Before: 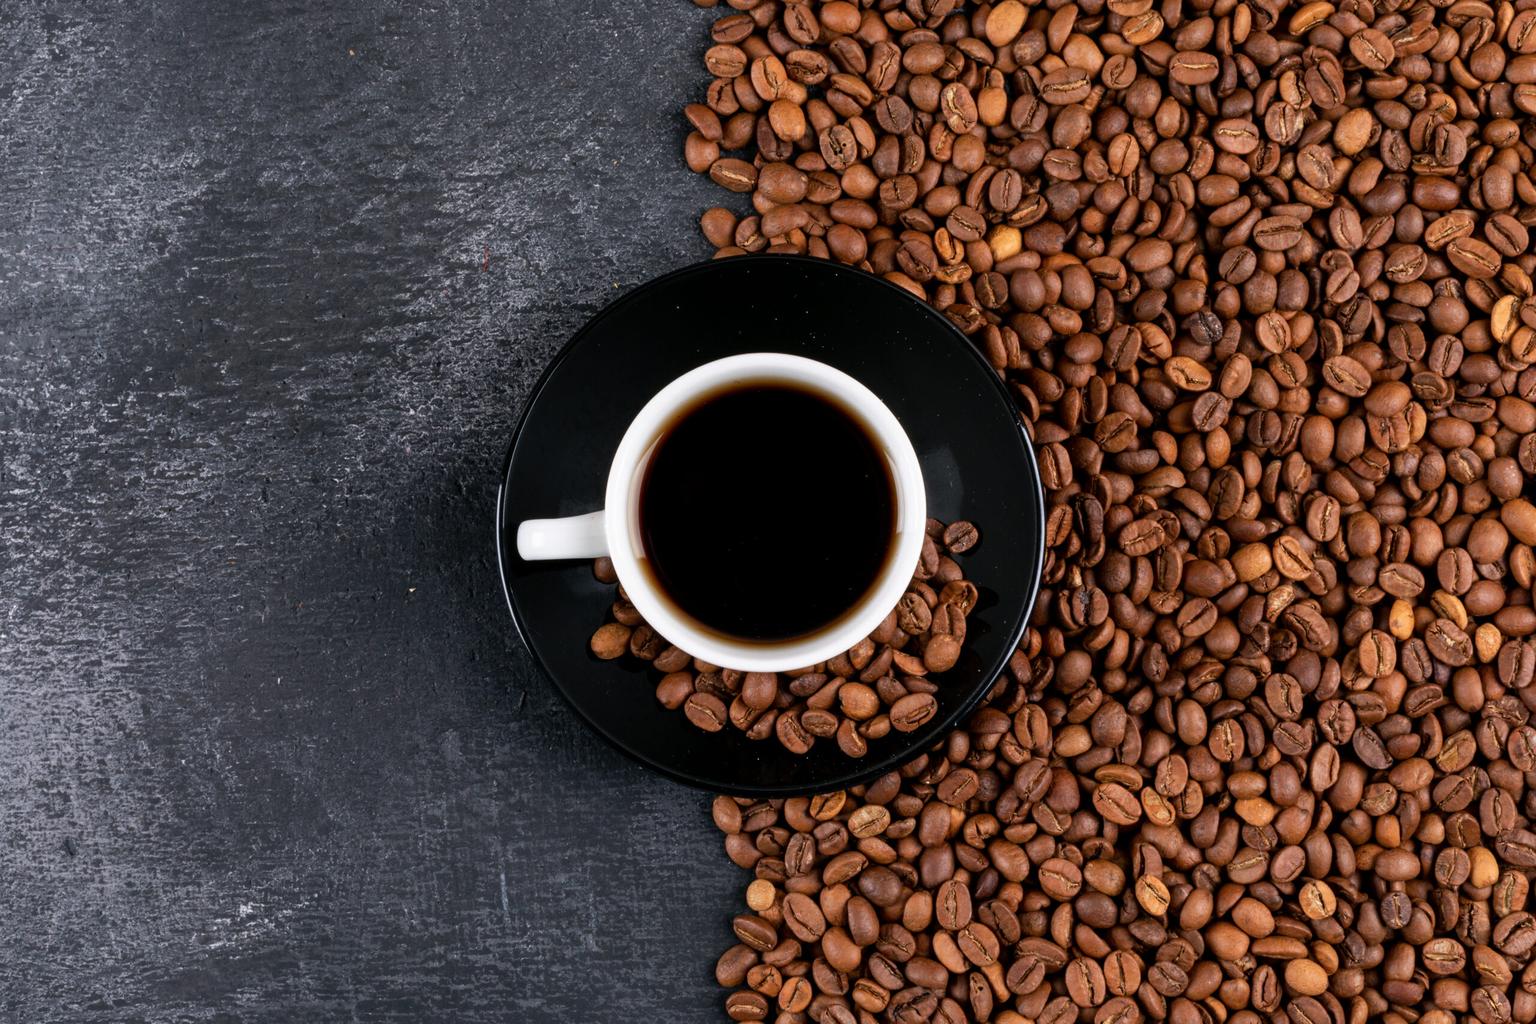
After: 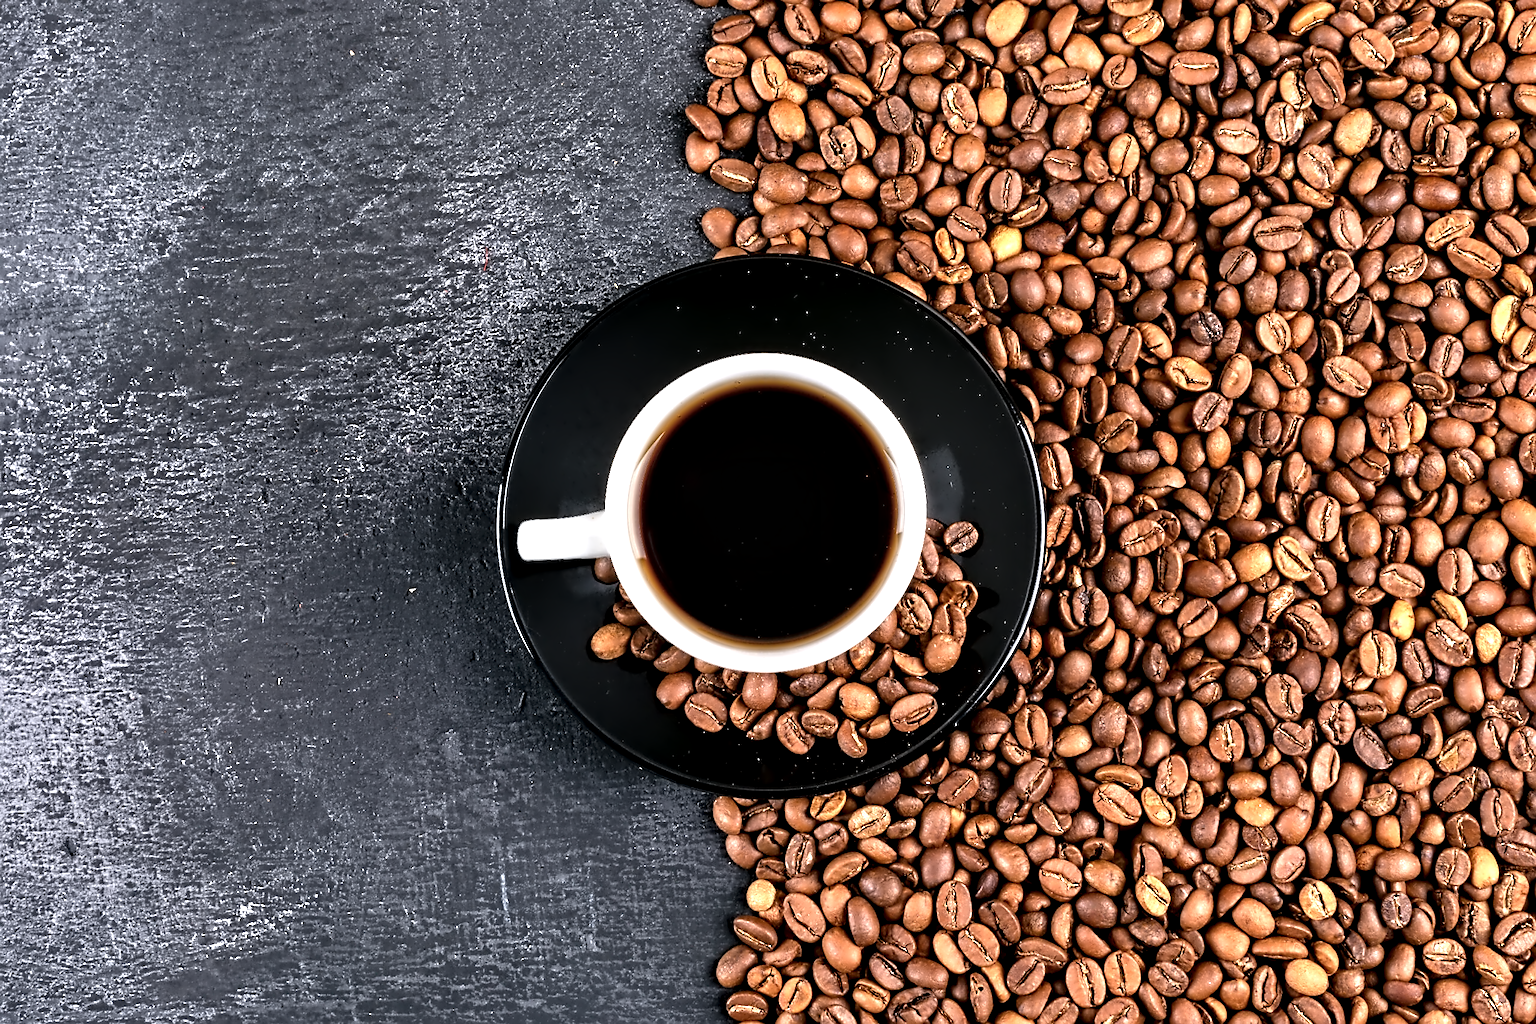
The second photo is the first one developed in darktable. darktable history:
exposure: black level correction 0, exposure 0.9 EV, compensate highlight preservation false
contrast equalizer: octaves 7, y [[0.5, 0.542, 0.583, 0.625, 0.667, 0.708], [0.5 ×6], [0.5 ×6], [0, 0.033, 0.067, 0.1, 0.133, 0.167], [0, 0.05, 0.1, 0.15, 0.2, 0.25]]
sharpen: on, module defaults
